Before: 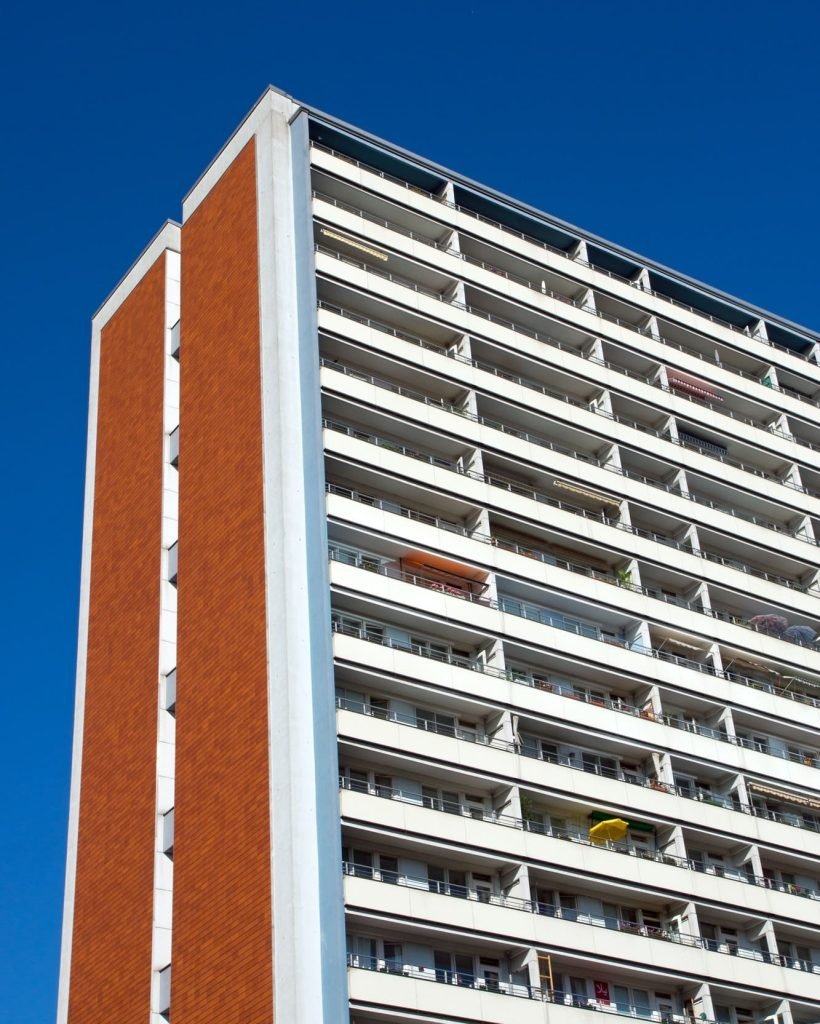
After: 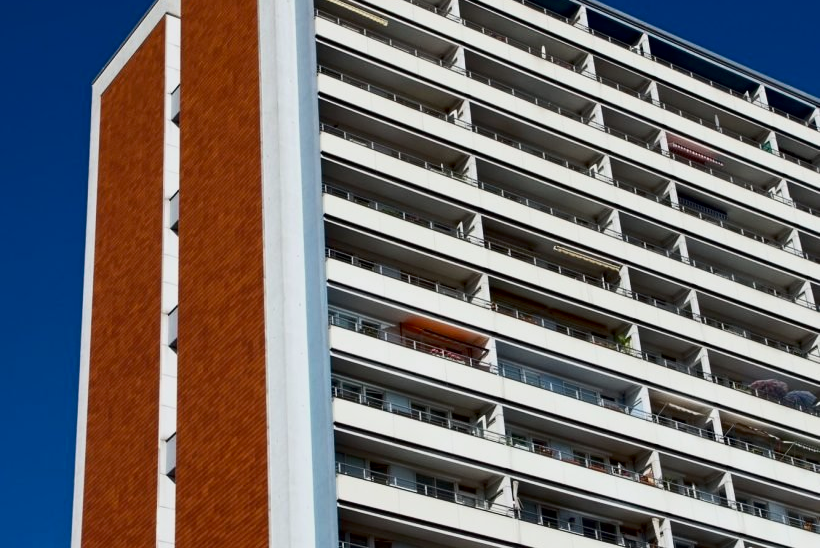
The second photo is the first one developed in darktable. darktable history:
crop and rotate: top 23.043%, bottom 23.437%
exposure: black level correction 0.011, exposure -0.478 EV, compensate highlight preservation false
contrast brightness saturation: contrast 0.22
